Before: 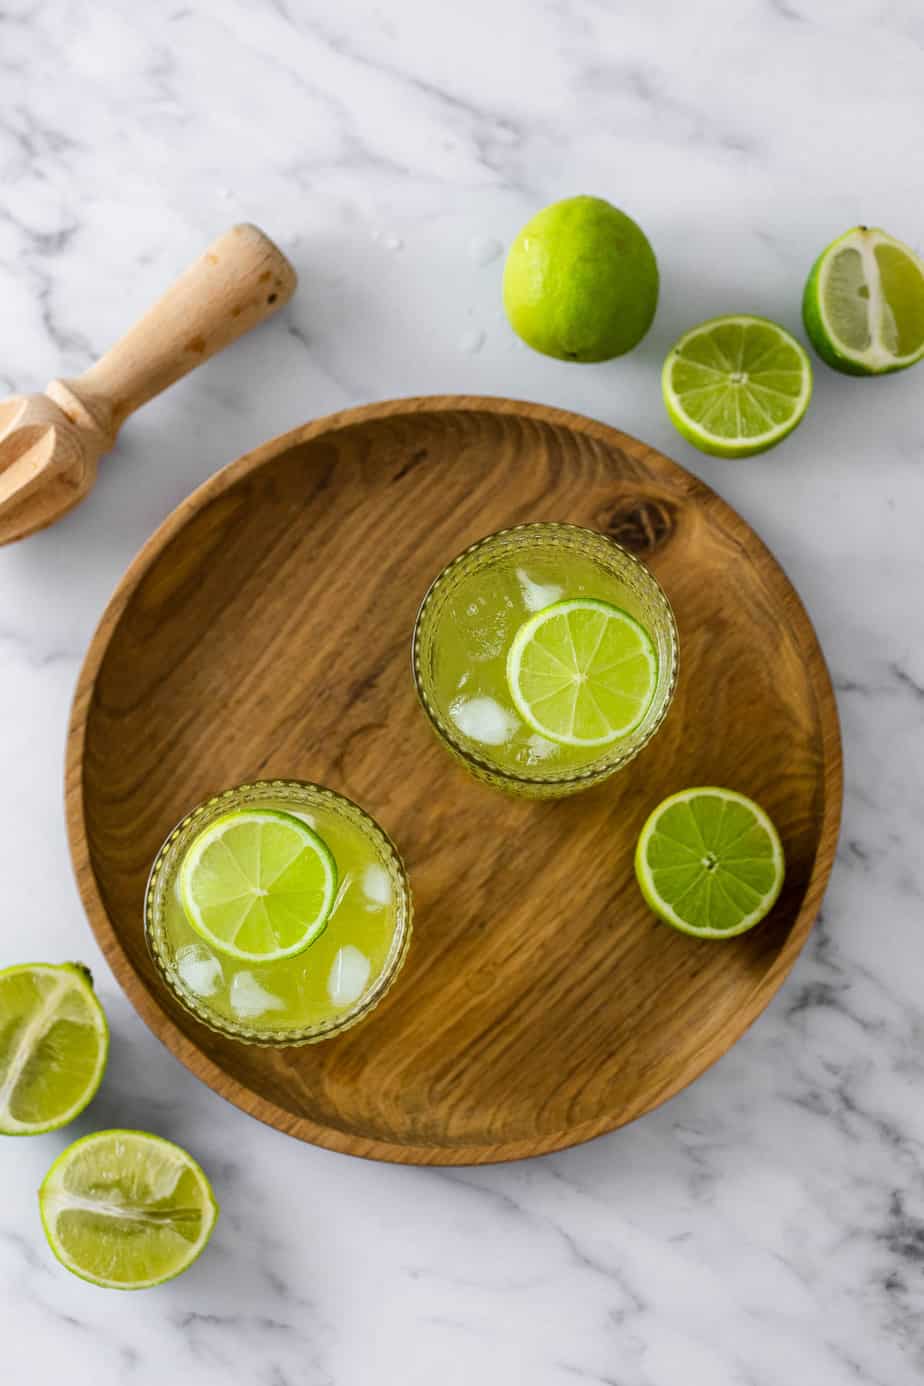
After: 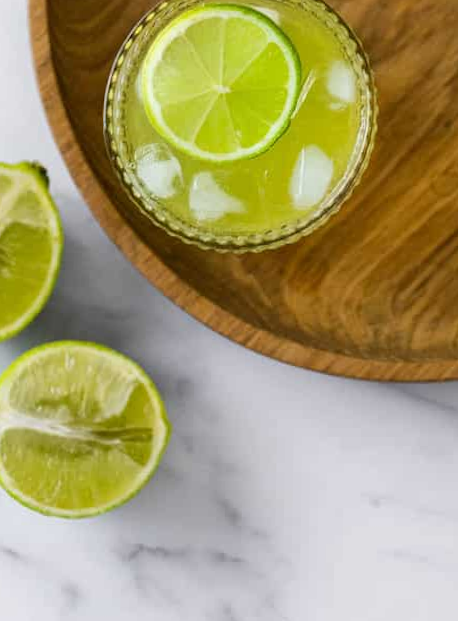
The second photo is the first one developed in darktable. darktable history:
crop and rotate: top 54.778%, right 46.61%, bottom 0.159%
rotate and perspective: rotation 0.215°, lens shift (vertical) -0.139, crop left 0.069, crop right 0.939, crop top 0.002, crop bottom 0.996
